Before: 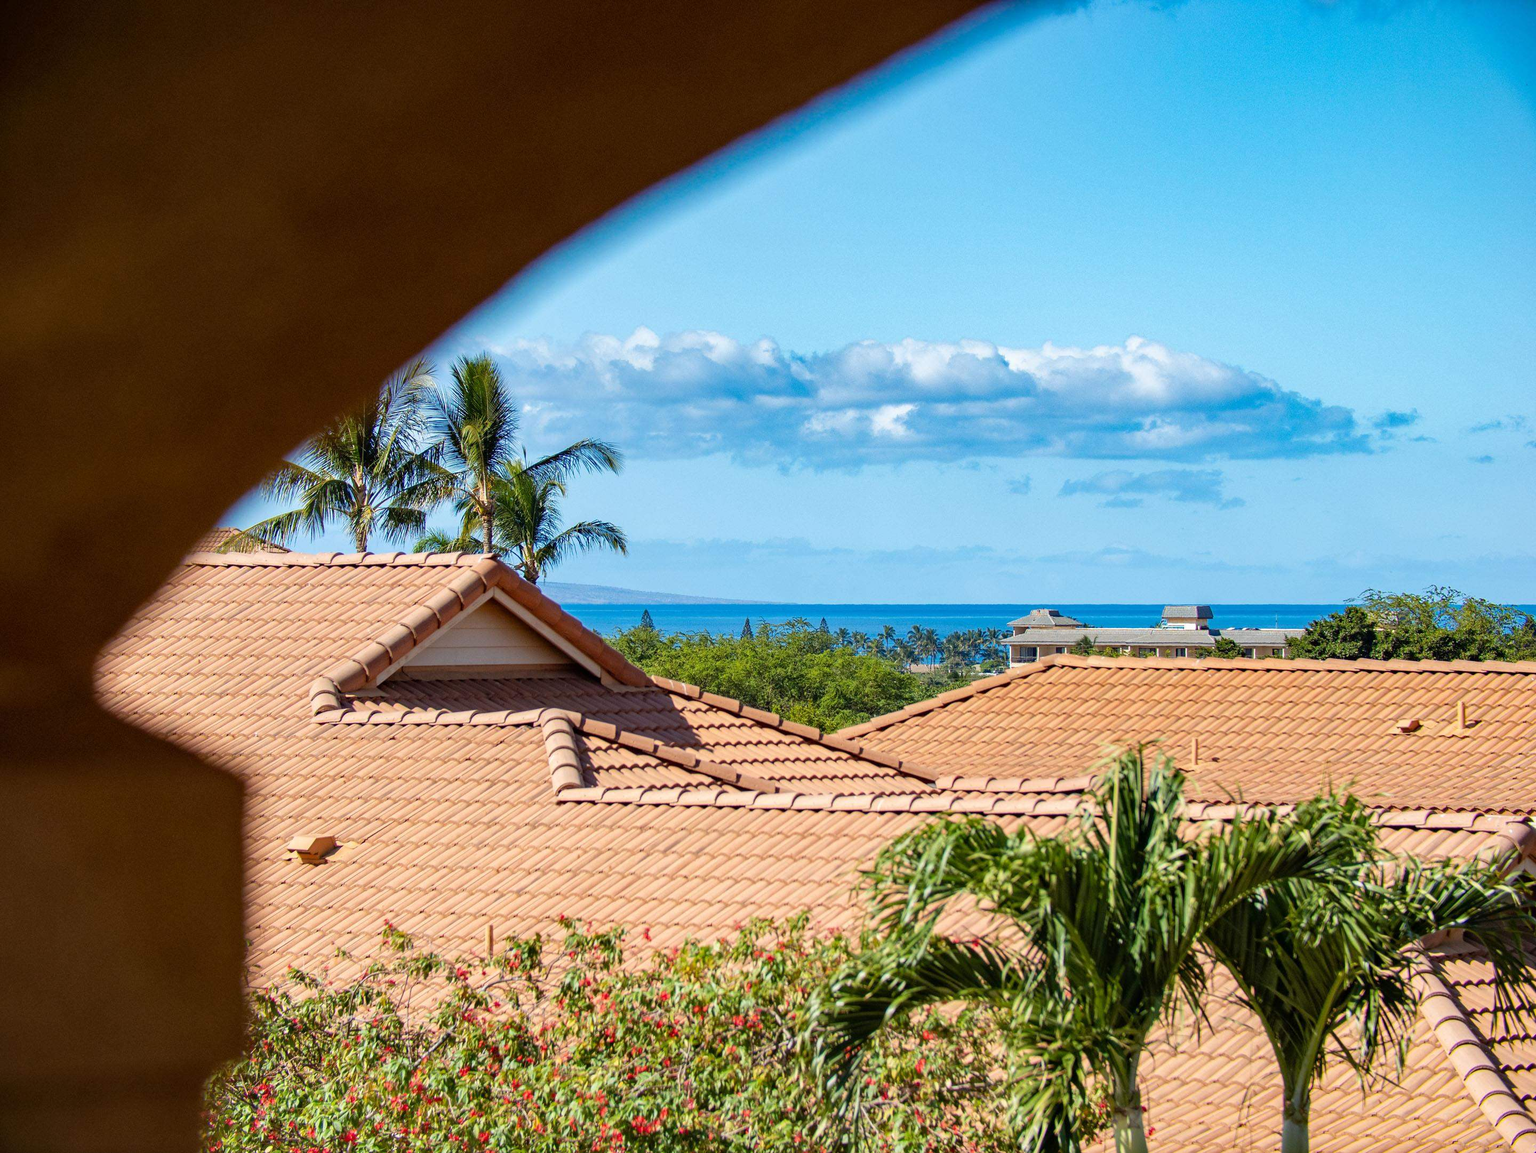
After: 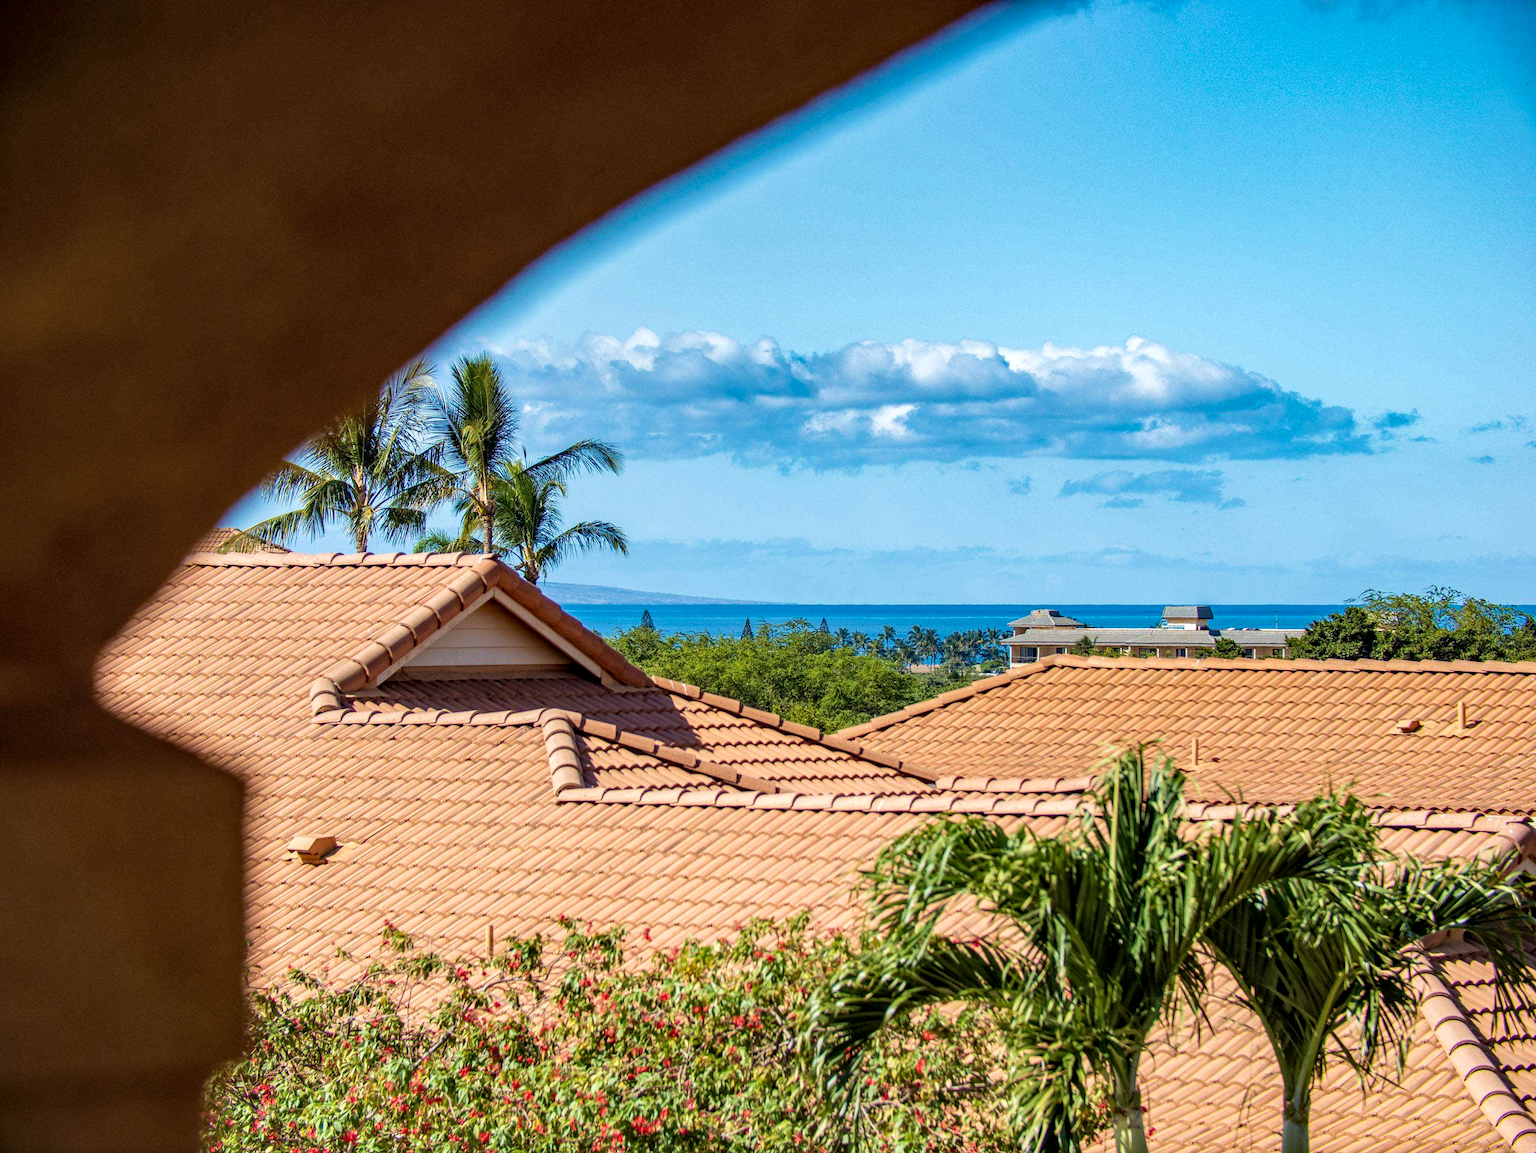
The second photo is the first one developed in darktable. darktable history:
rotate and perspective: automatic cropping off
local contrast: detail 130%
velvia: on, module defaults
